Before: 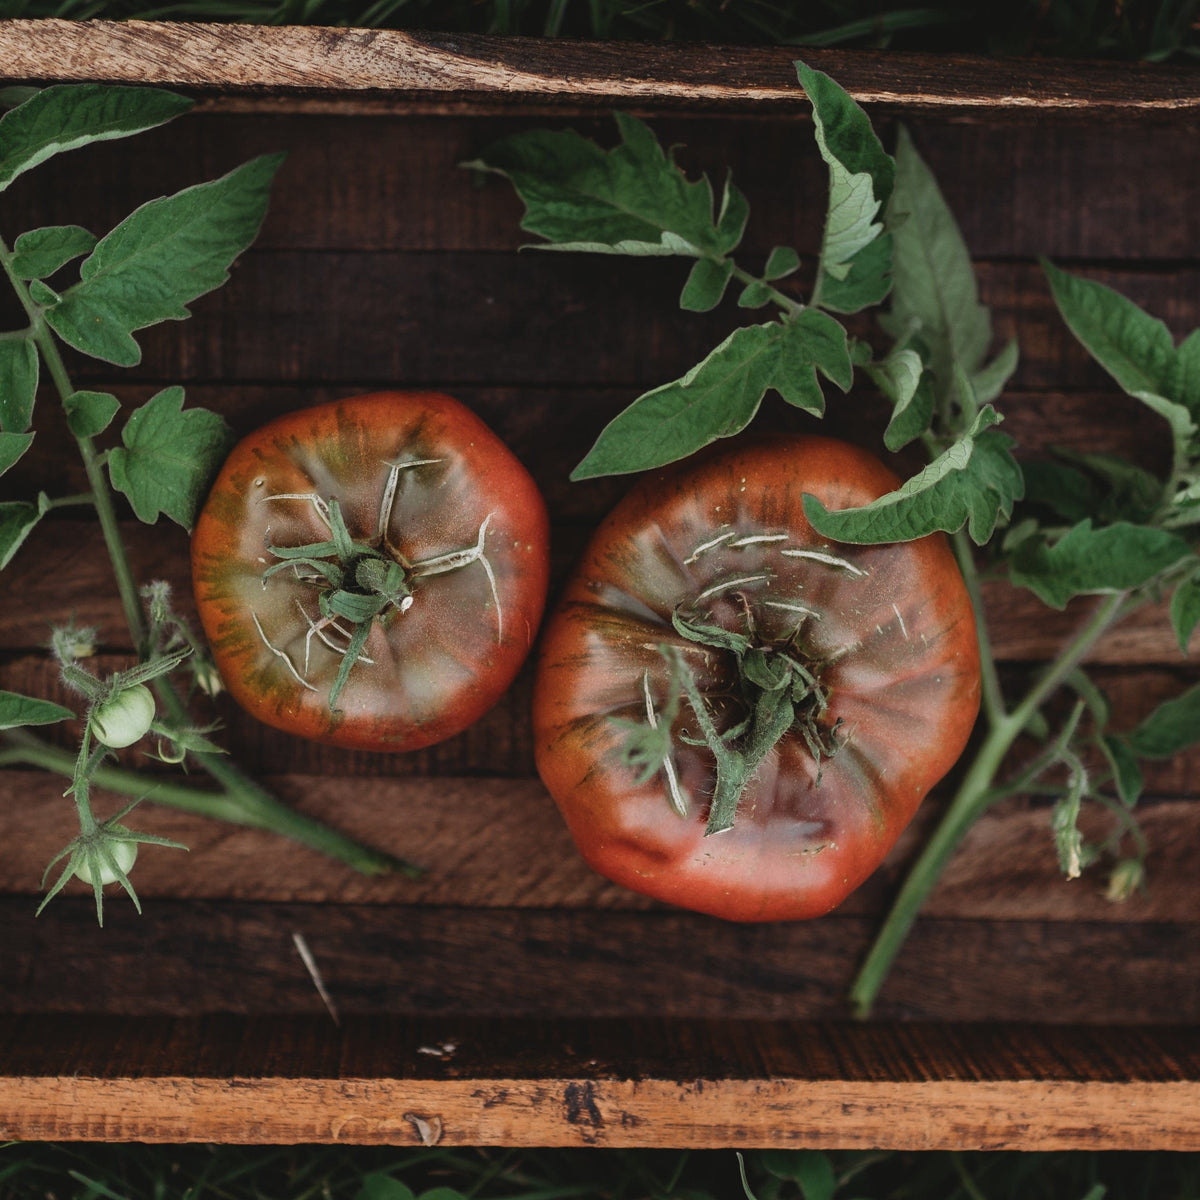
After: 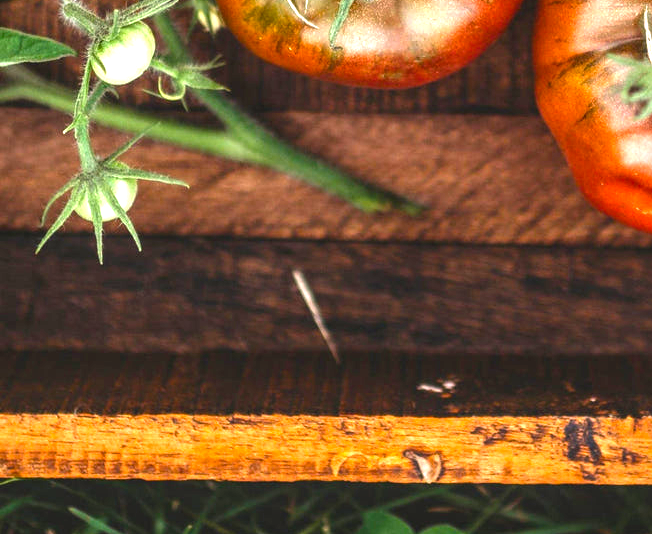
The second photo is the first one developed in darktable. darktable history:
crop and rotate: top 55.31%, right 45.662%, bottom 0.112%
local contrast: on, module defaults
exposure: exposure 0.6 EV, compensate highlight preservation false
color balance rgb: highlights gain › chroma 0.898%, highlights gain › hue 28.08°, perceptual saturation grading › global saturation 29.504%, perceptual brilliance grading › global brilliance 30.125%, global vibrance 20%
